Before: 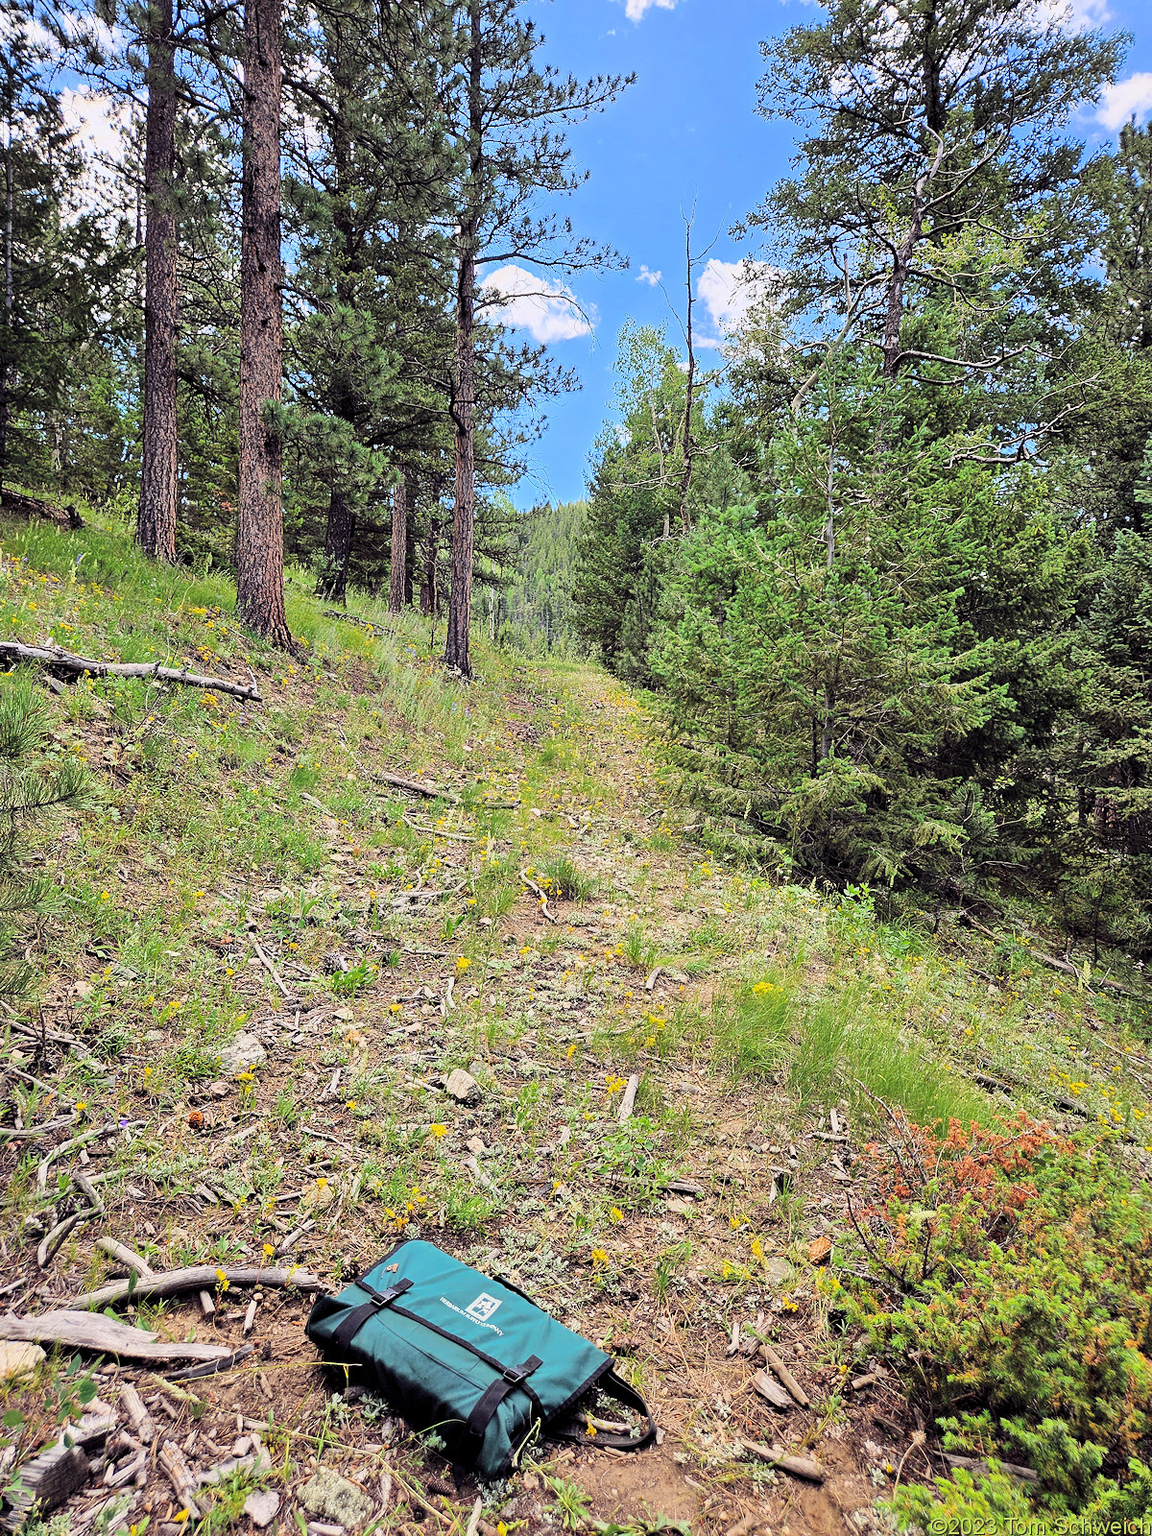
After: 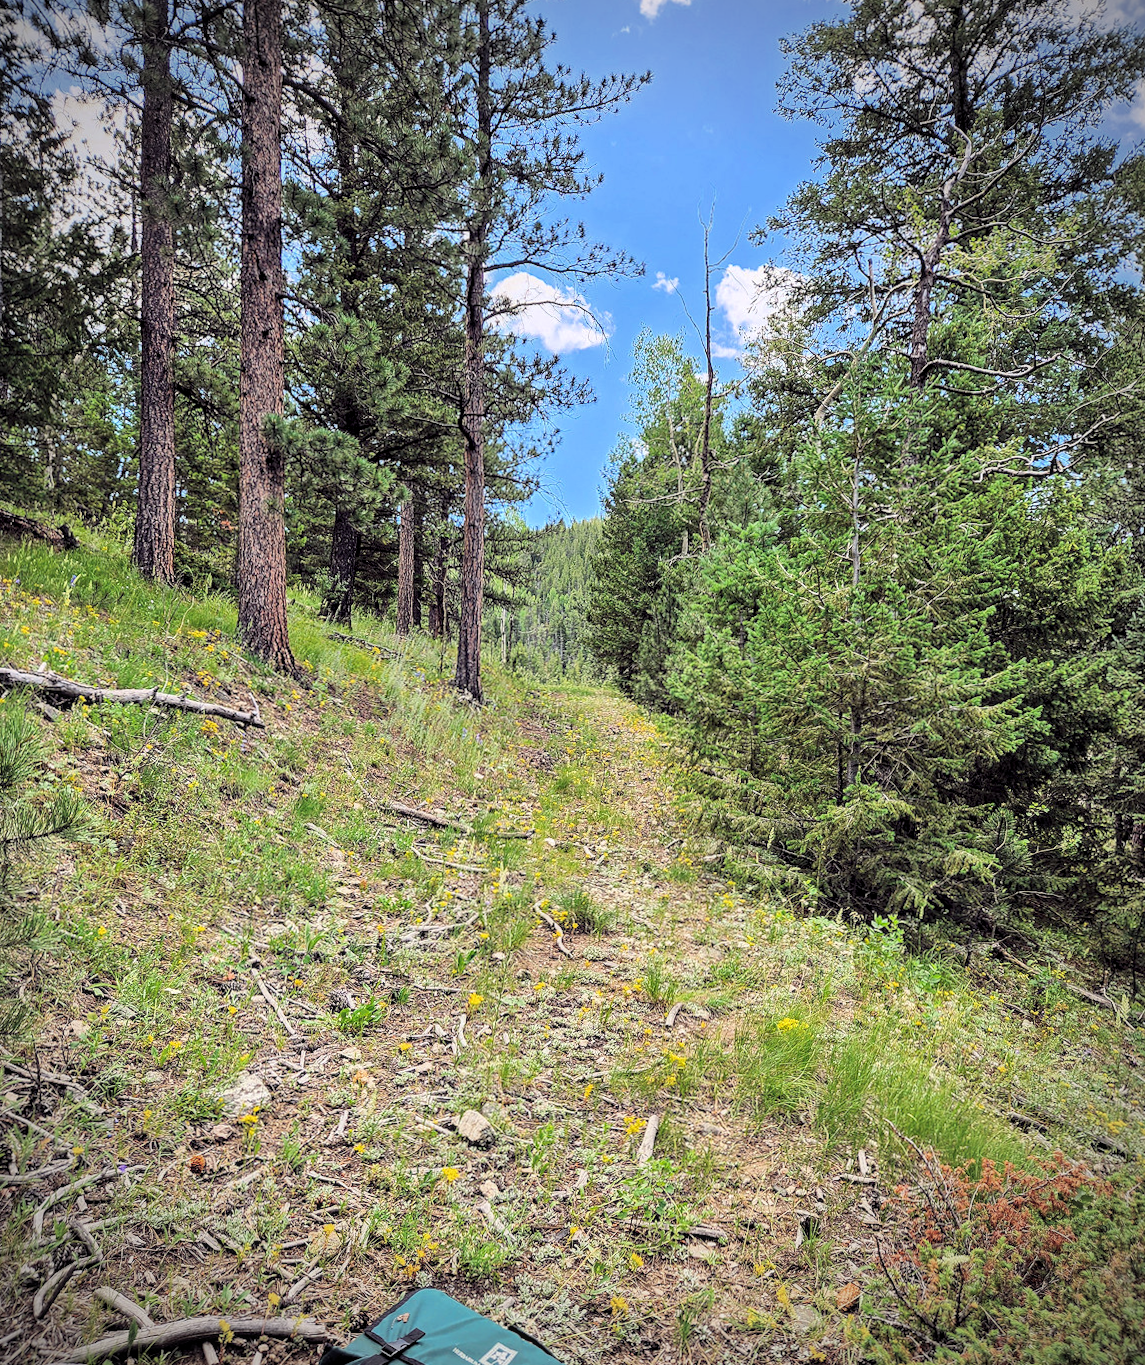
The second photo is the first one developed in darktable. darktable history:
crop and rotate: angle 0.258°, left 0.373%, right 3.591%, bottom 14.155%
vignetting: fall-off radius 60.9%, brightness -0.796
local contrast: on, module defaults
